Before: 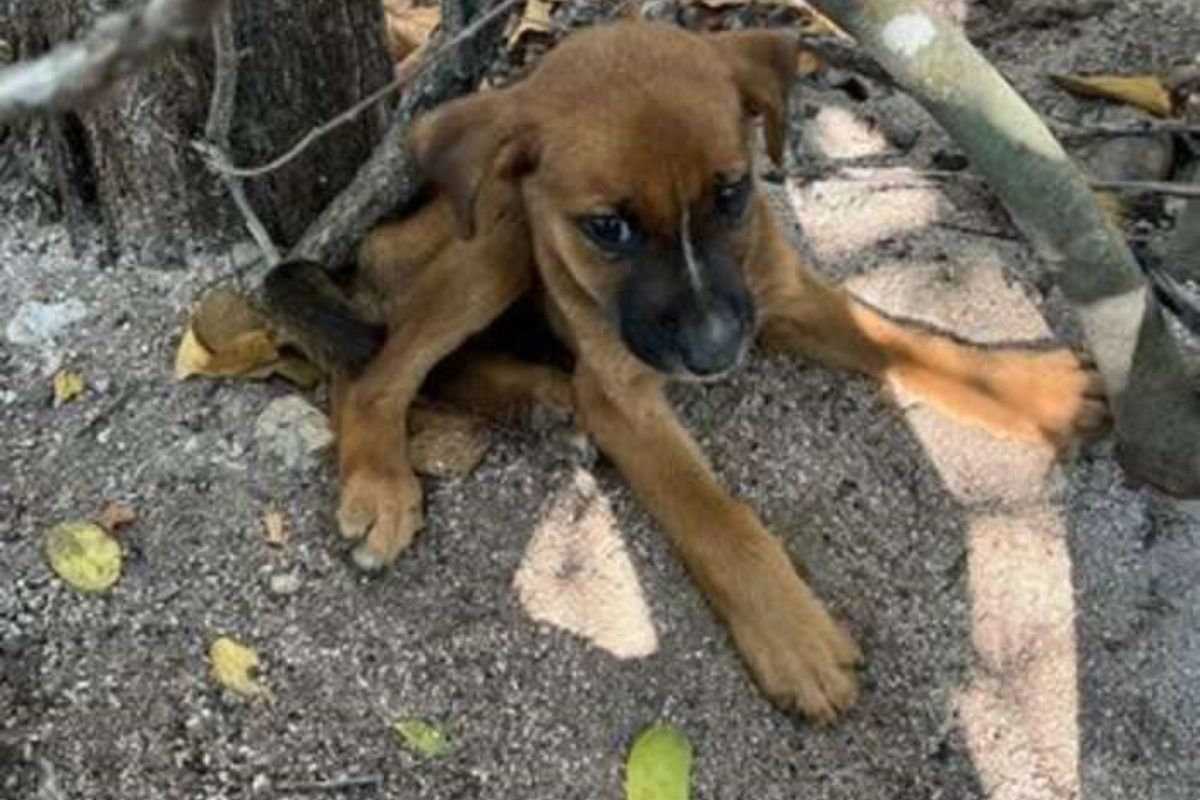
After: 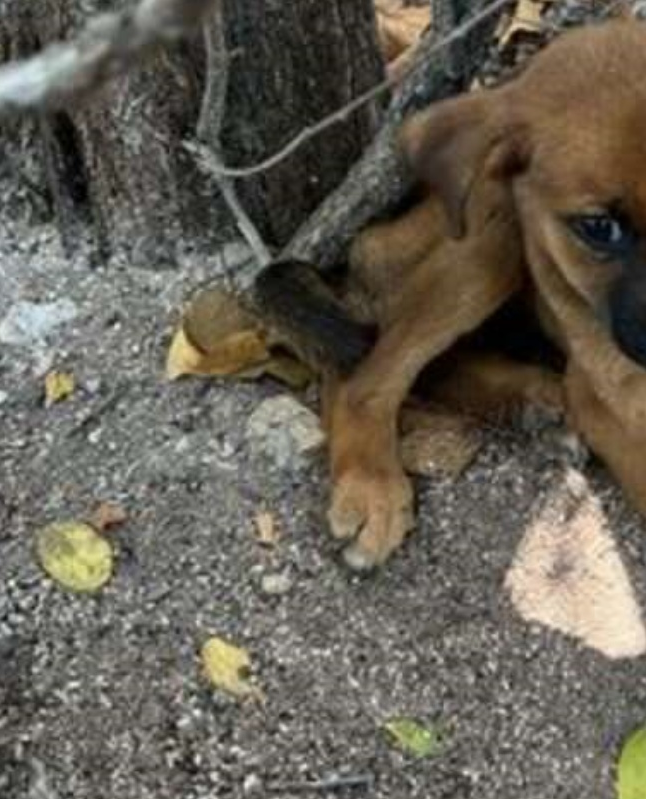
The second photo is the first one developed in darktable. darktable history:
crop: left 0.755%, right 45.409%, bottom 0.085%
tone equalizer: smoothing diameter 24.92%, edges refinement/feathering 12, preserve details guided filter
